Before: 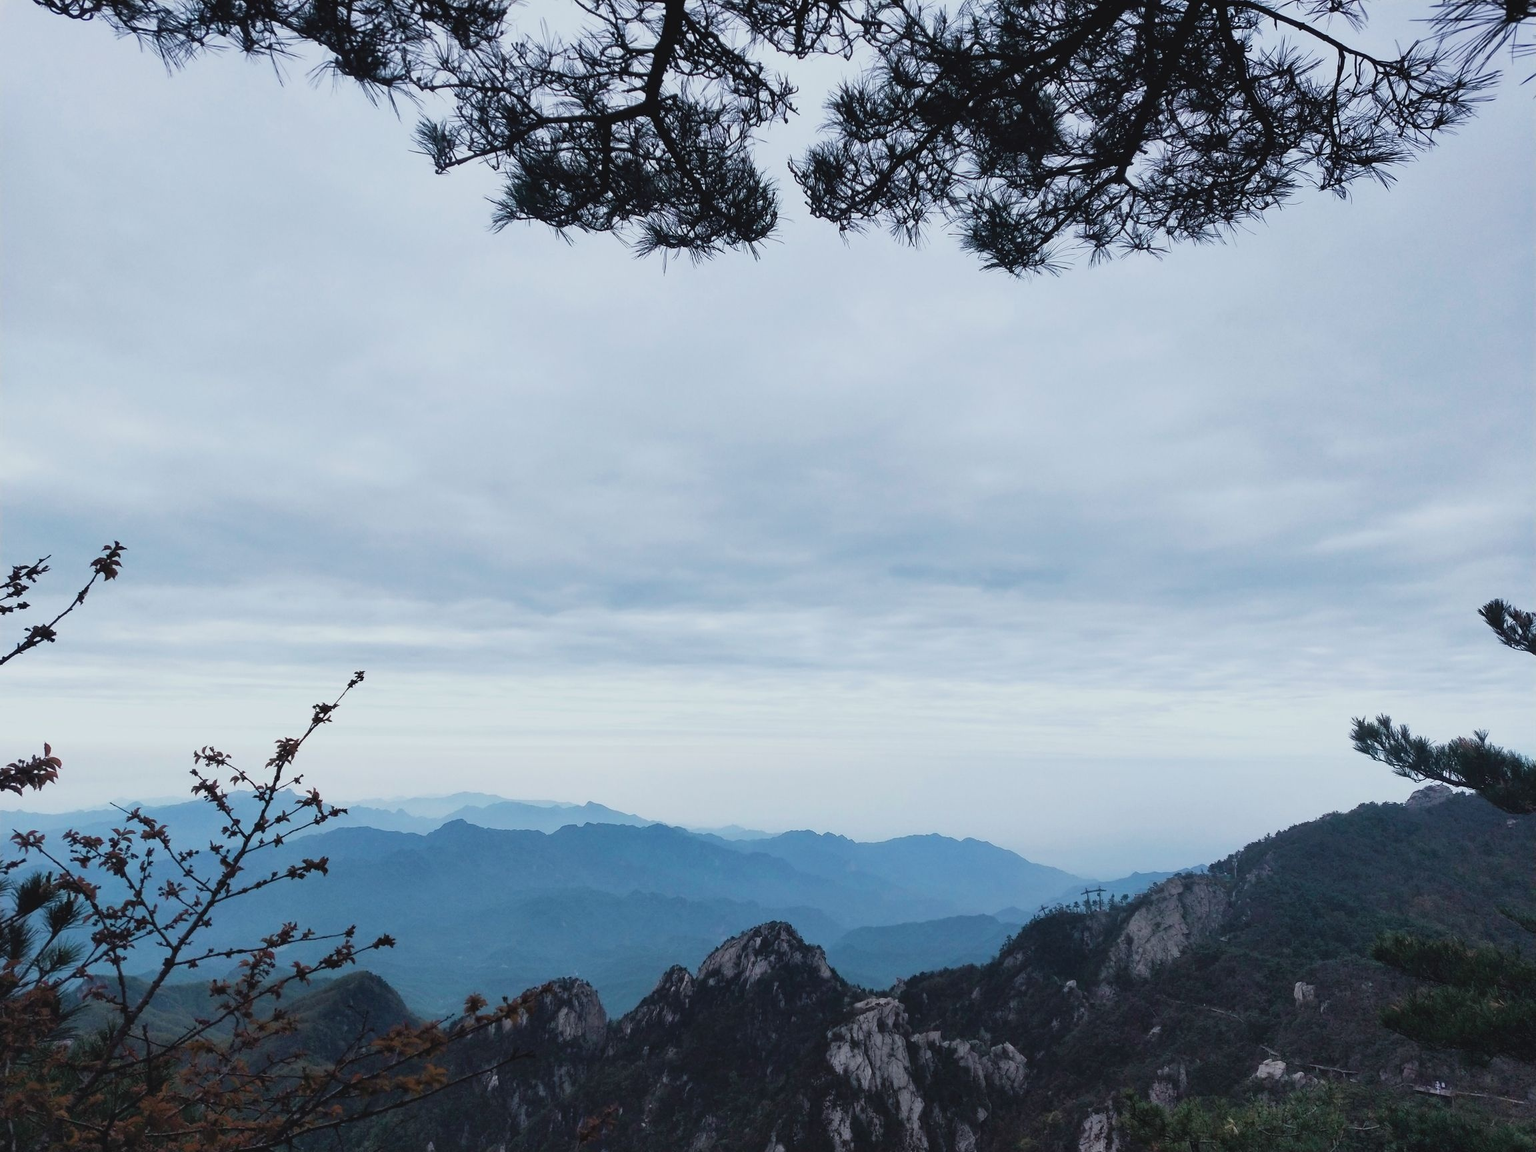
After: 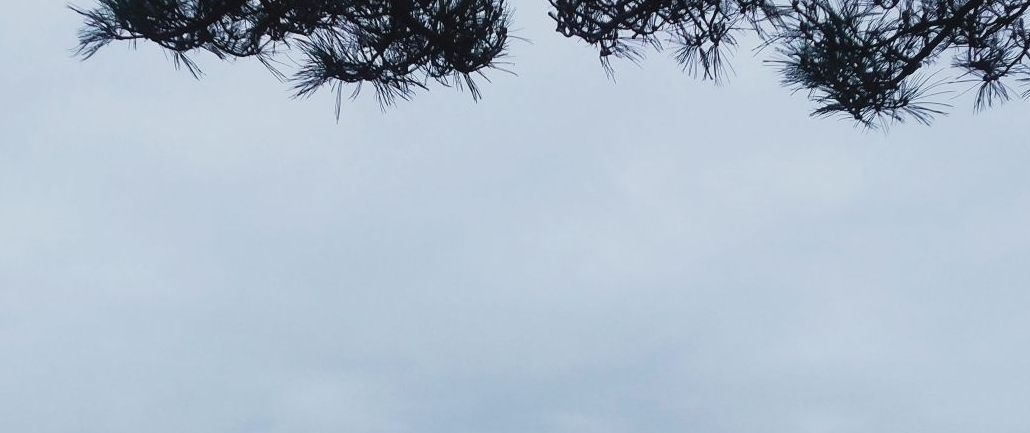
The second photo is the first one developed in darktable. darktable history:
color zones: curves: ch1 [(0, 0.513) (0.143, 0.524) (0.286, 0.511) (0.429, 0.506) (0.571, 0.503) (0.714, 0.503) (0.857, 0.508) (1, 0.513)]
exposure: compensate highlight preservation false
crop: left 28.64%, top 16.832%, right 26.637%, bottom 58.055%
